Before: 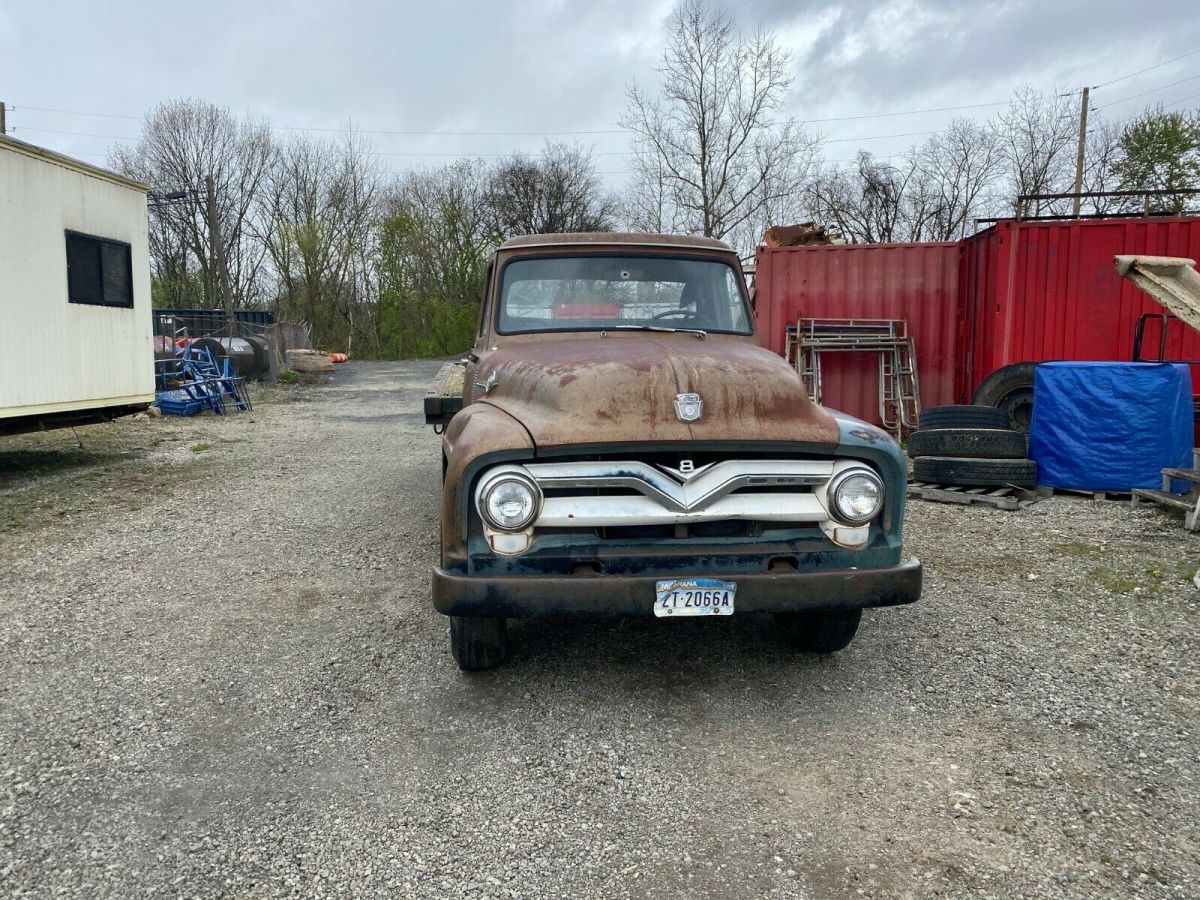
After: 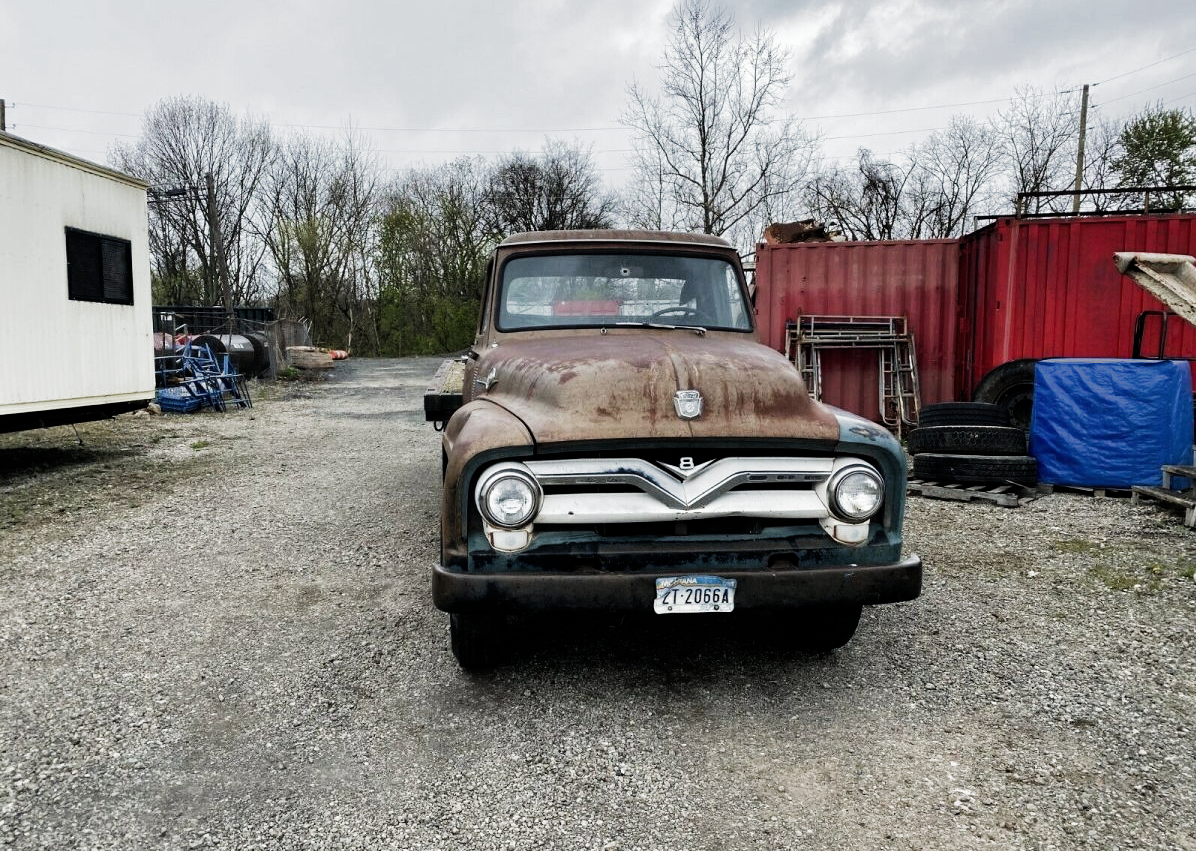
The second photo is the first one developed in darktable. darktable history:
crop: top 0.343%, right 0.256%, bottom 5.088%
filmic rgb: black relative exposure -6.38 EV, white relative exposure 2.42 EV, target white luminance 99.986%, hardness 5.26, latitude 0.595%, contrast 1.424, highlights saturation mix 3.01%, add noise in highlights 0.002, preserve chrominance max RGB, color science v3 (2019), use custom middle-gray values true, iterations of high-quality reconstruction 0, contrast in highlights soft
